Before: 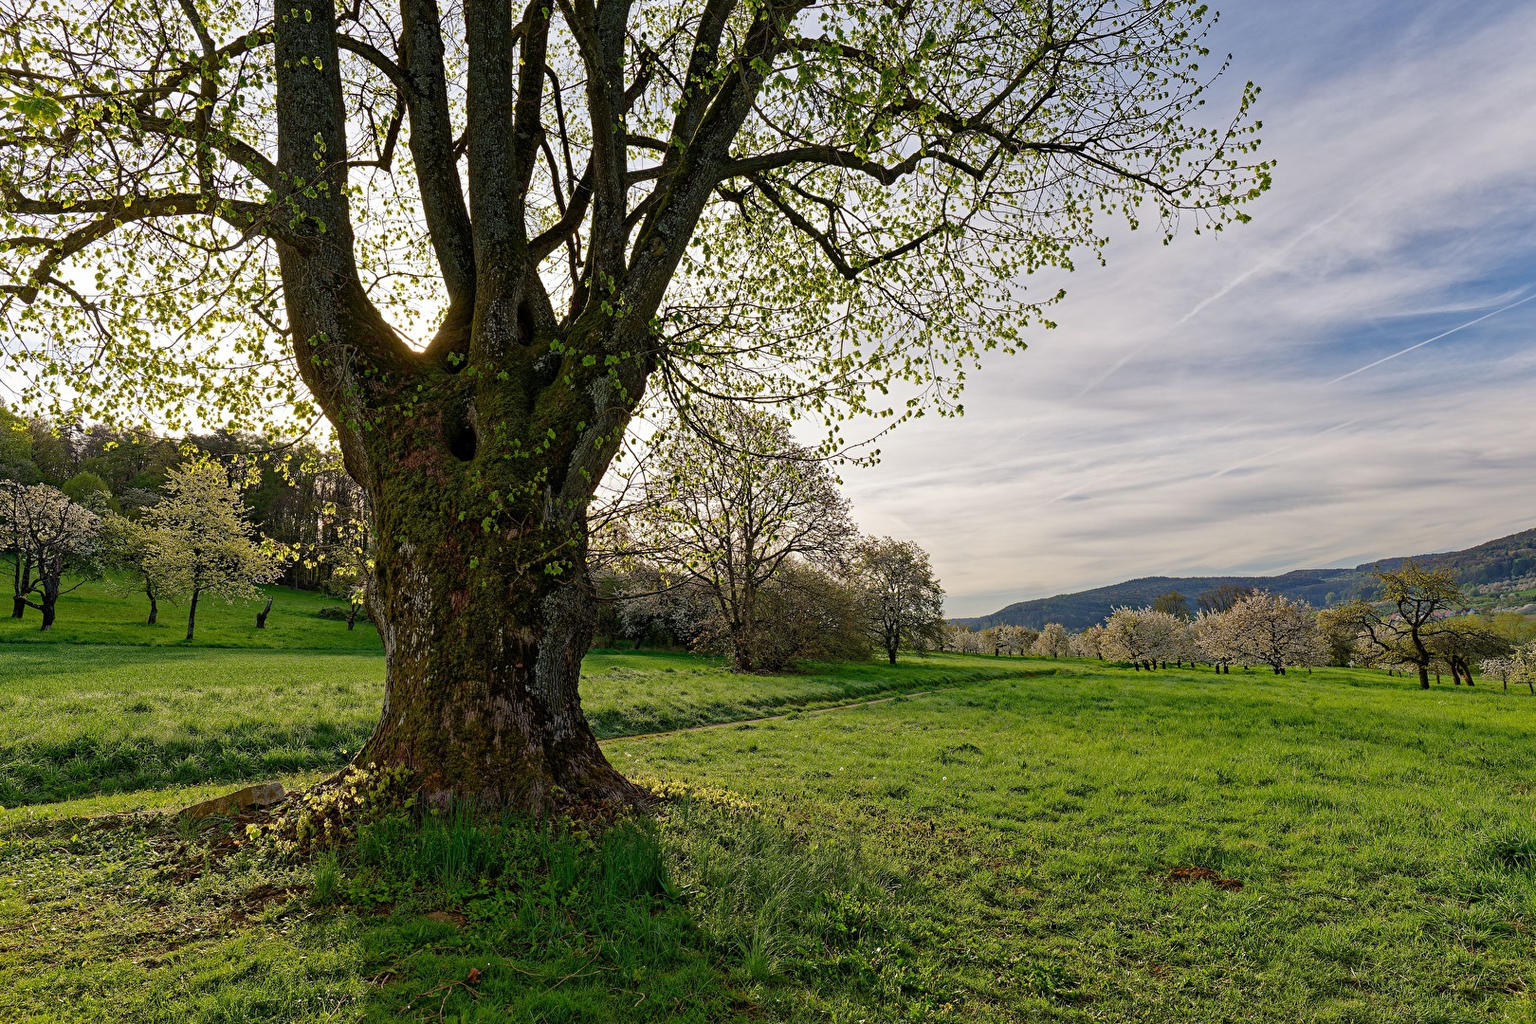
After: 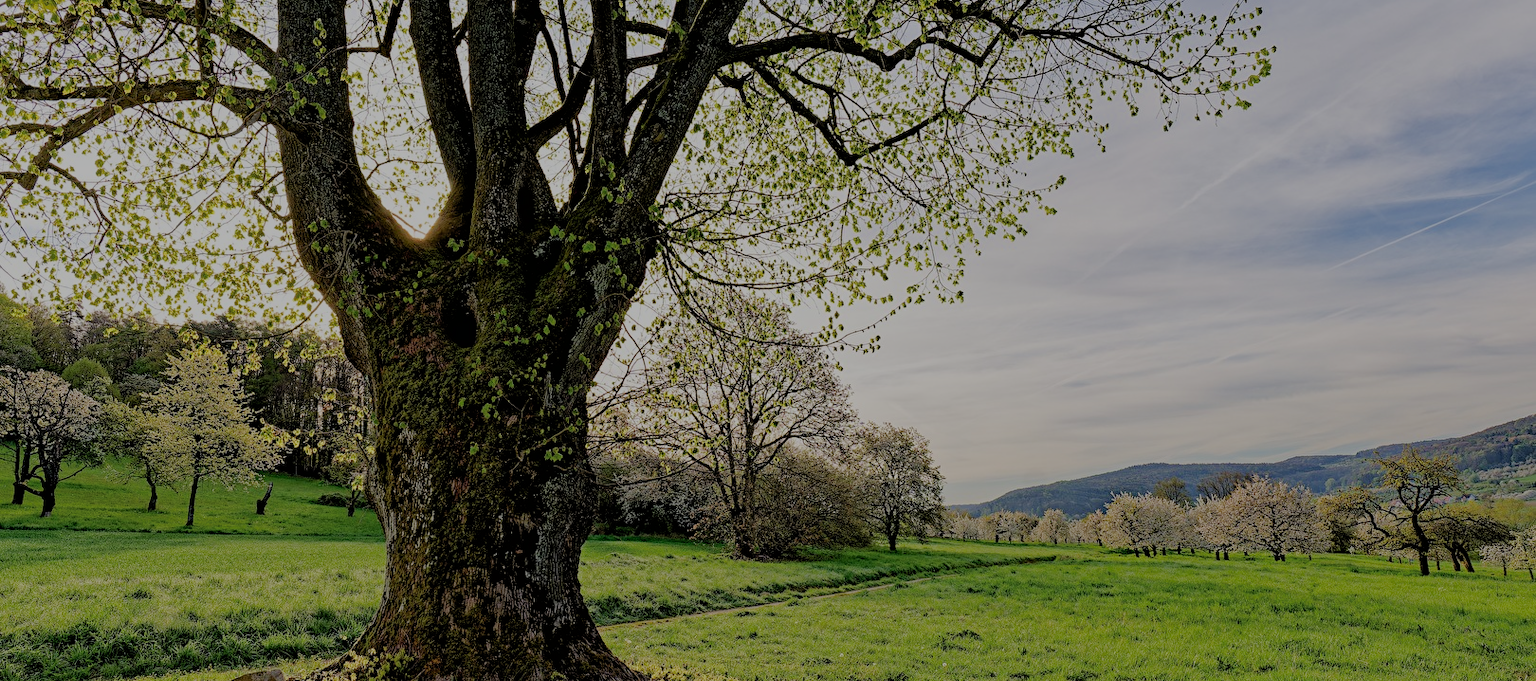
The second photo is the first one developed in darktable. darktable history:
crop: top 11.137%, bottom 22.216%
filmic rgb: black relative exposure -4.43 EV, white relative exposure 6.61 EV, threshold 2.95 EV, hardness 1.84, contrast 0.514, enable highlight reconstruction true
color correction: highlights a* -0.313, highlights b* -0.087
